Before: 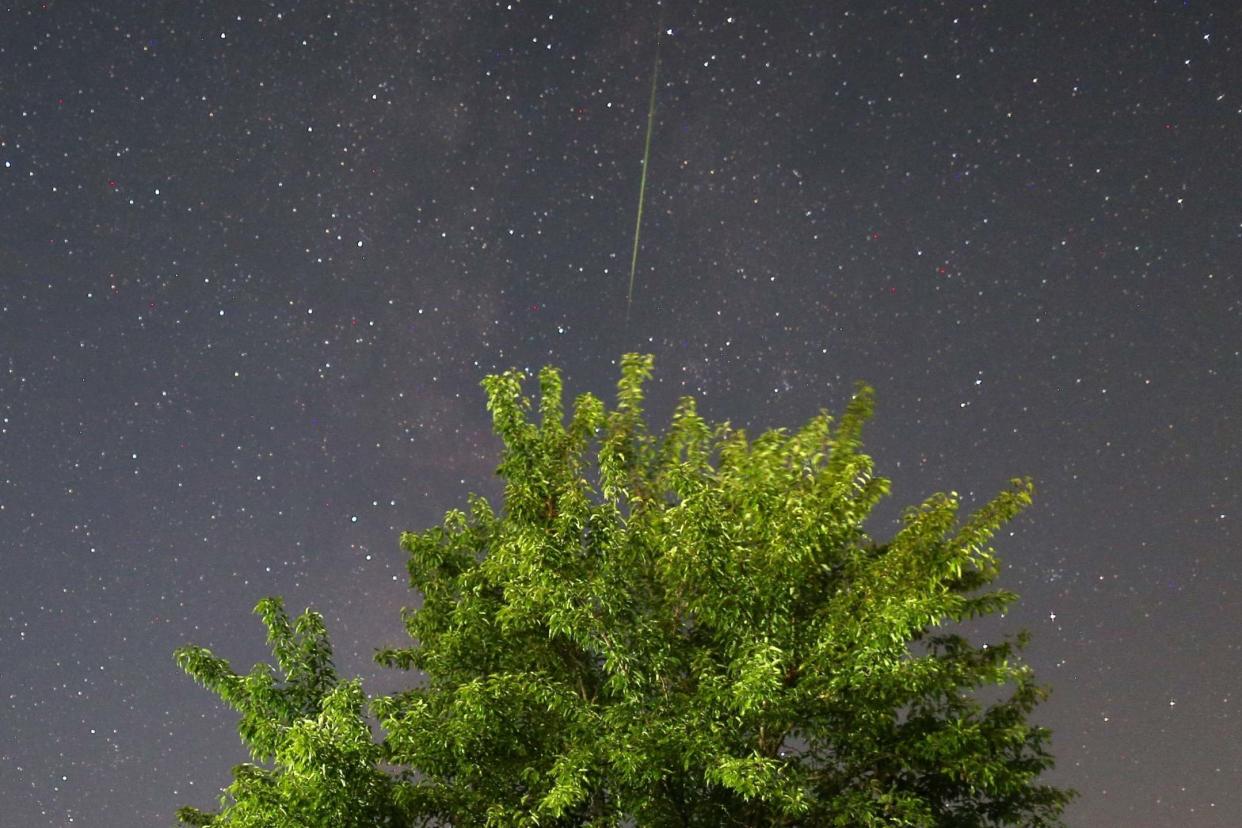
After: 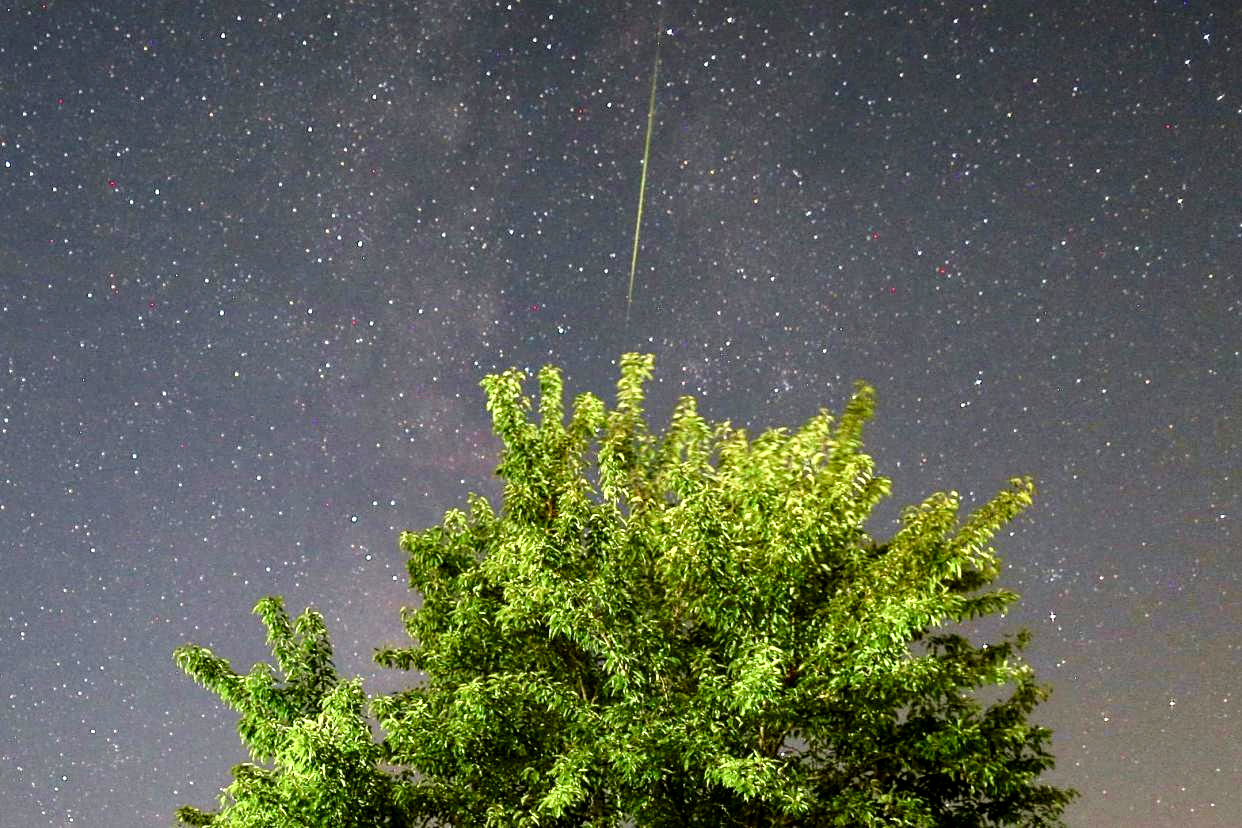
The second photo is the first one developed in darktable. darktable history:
tone curve: curves: ch0 [(0, 0.023) (0.087, 0.065) (0.184, 0.168) (0.45, 0.54) (0.57, 0.683) (0.706, 0.841) (0.877, 0.948) (1, 0.984)]; ch1 [(0, 0) (0.388, 0.369) (0.447, 0.447) (0.505, 0.5) (0.534, 0.535) (0.563, 0.563) (0.579, 0.59) (0.644, 0.663) (1, 1)]; ch2 [(0, 0) (0.301, 0.259) (0.385, 0.395) (0.492, 0.496) (0.518, 0.537) (0.583, 0.605) (0.673, 0.667) (1, 1)], color space Lab, independent channels, preserve colors none
color balance rgb: perceptual saturation grading › global saturation 20%, perceptual saturation grading › highlights -25%, perceptual saturation grading › shadows 50%
exposure: exposure 0.29 EV, compensate highlight preservation false
sharpen: amount 0.2
local contrast: highlights 25%, shadows 75%, midtone range 0.75
